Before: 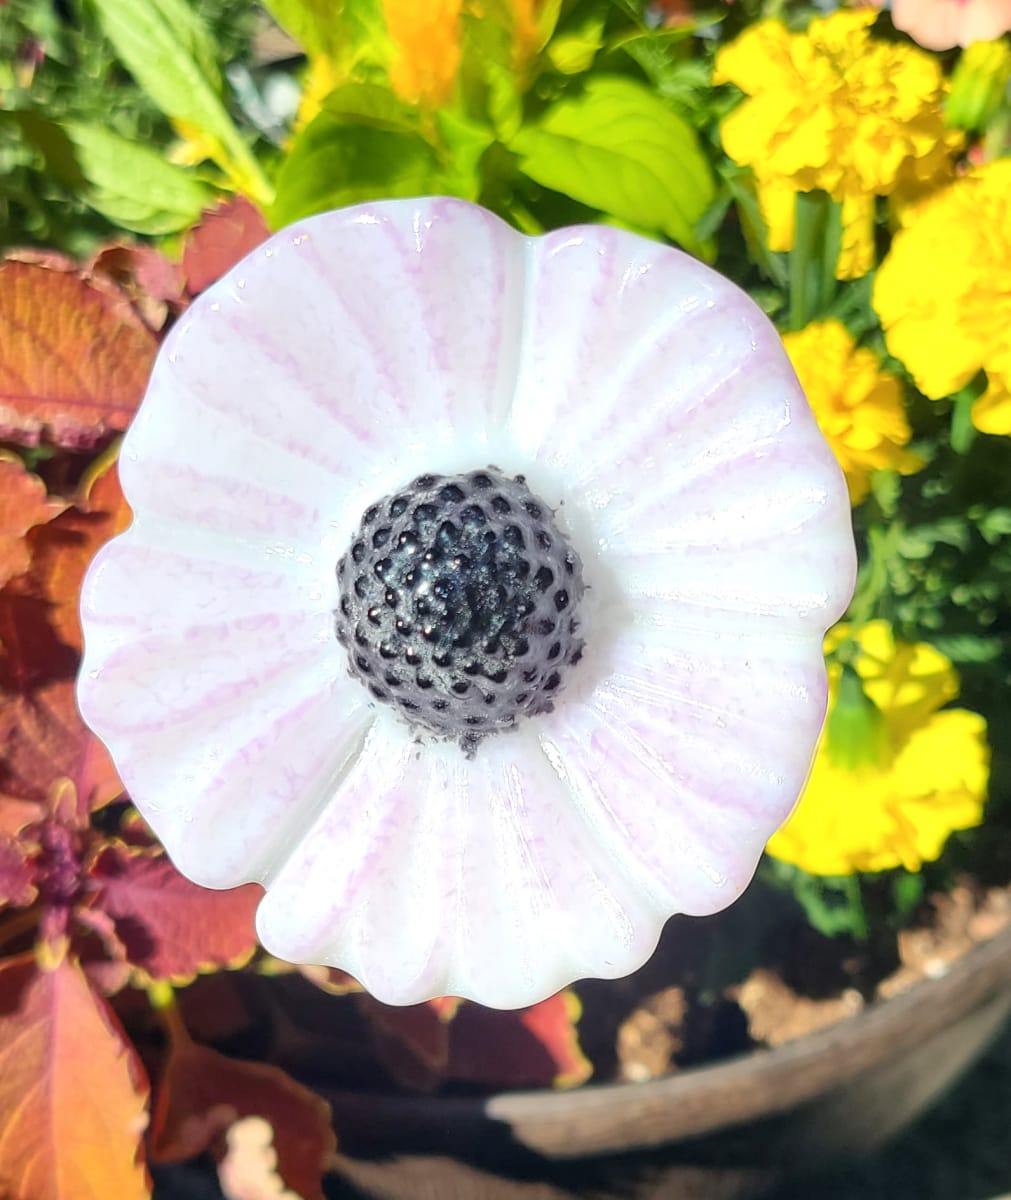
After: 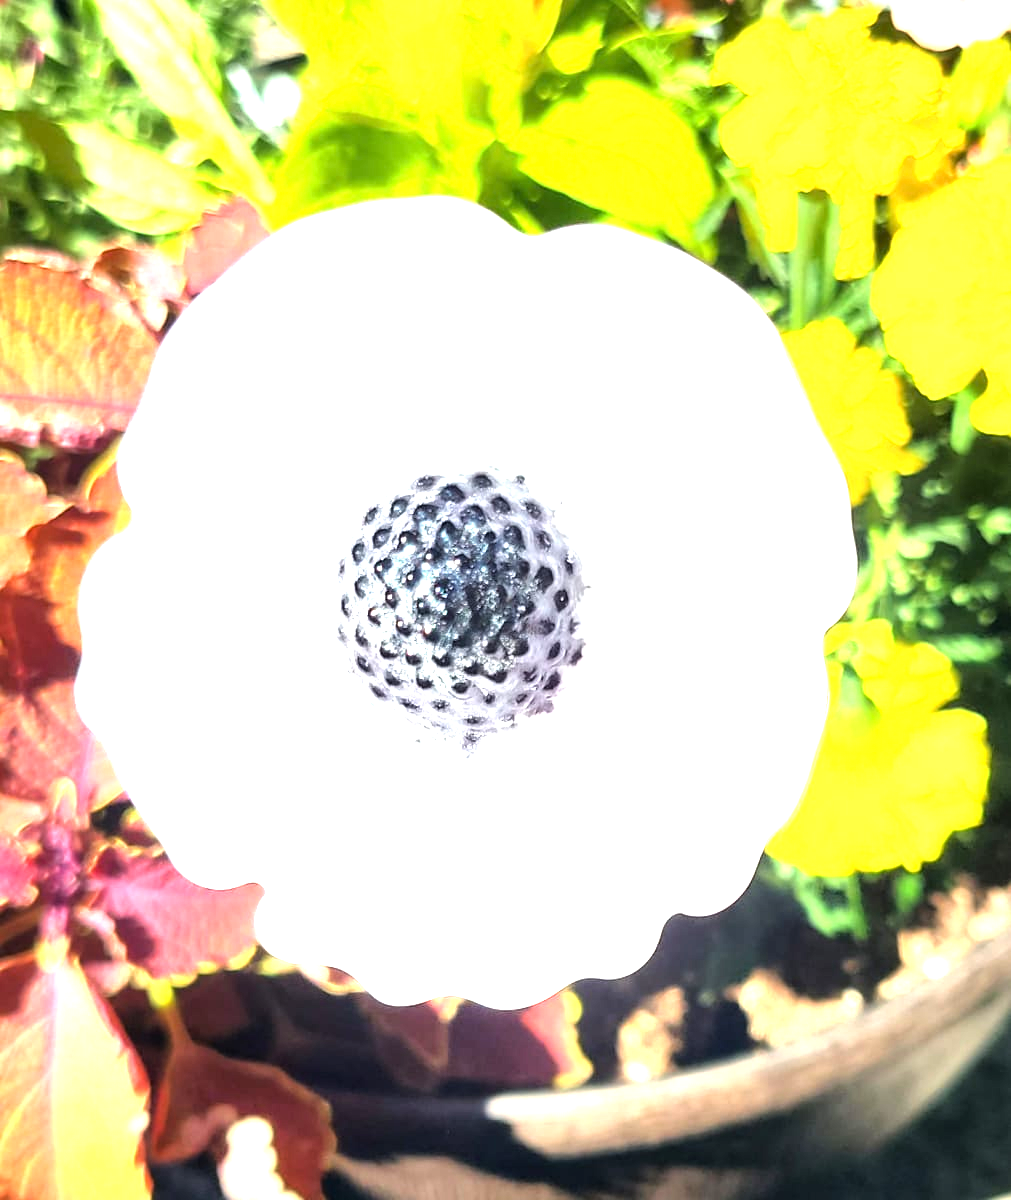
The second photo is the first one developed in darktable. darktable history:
exposure: exposure 1 EV, compensate highlight preservation false
tone equalizer: -8 EV -0.786 EV, -7 EV -0.719 EV, -6 EV -0.621 EV, -5 EV -0.364 EV, -3 EV 0.383 EV, -2 EV 0.6 EV, -1 EV 0.687 EV, +0 EV 0.779 EV, mask exposure compensation -0.492 EV
